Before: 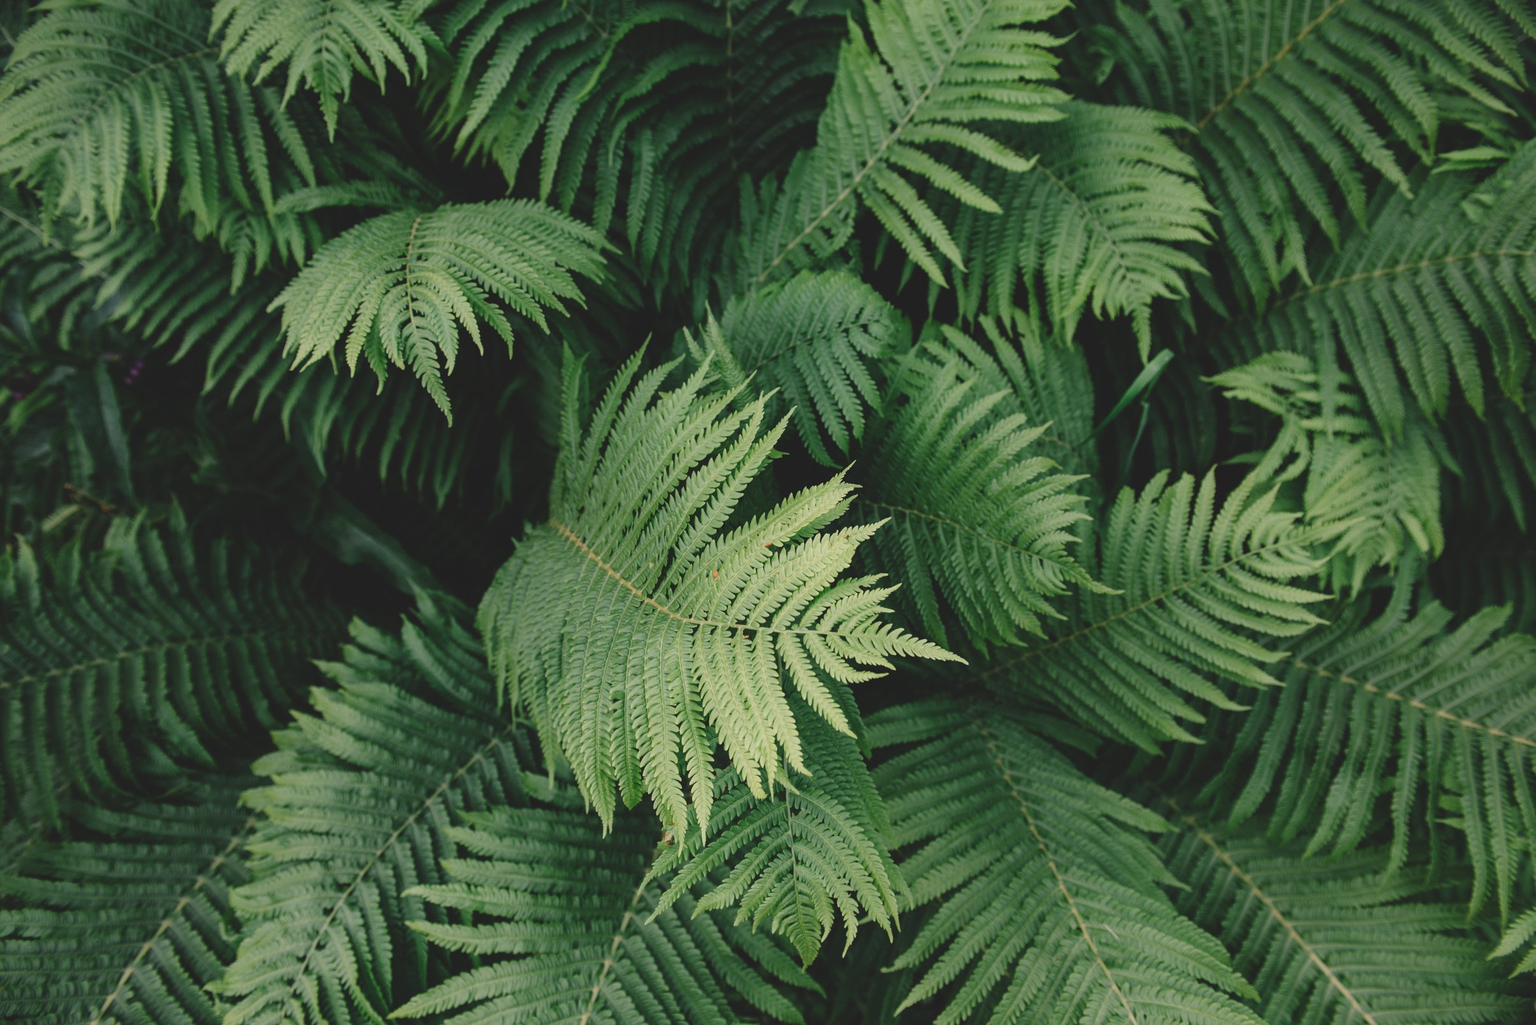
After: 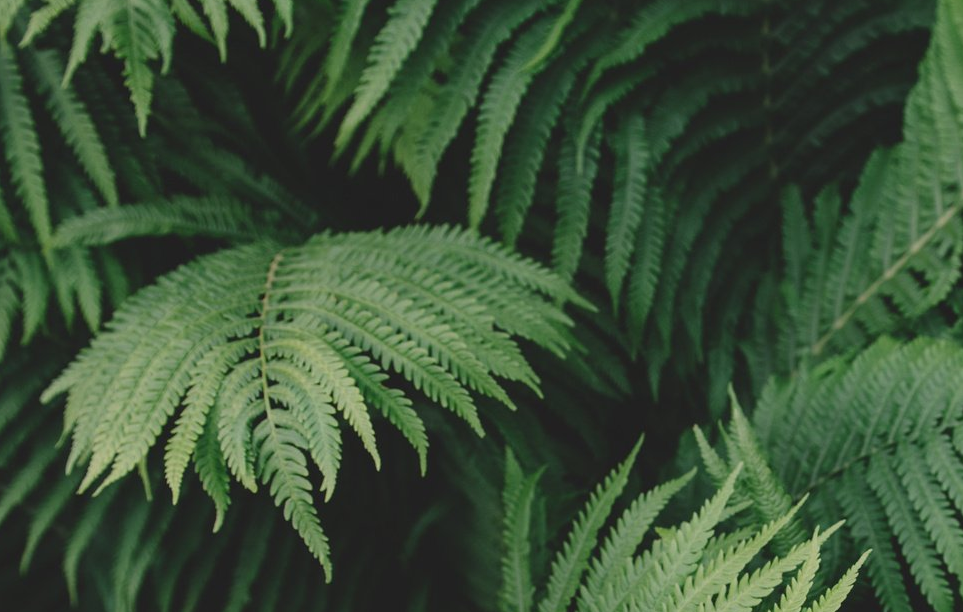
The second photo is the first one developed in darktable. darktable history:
crop: left 15.666%, top 5.438%, right 44.318%, bottom 56.458%
